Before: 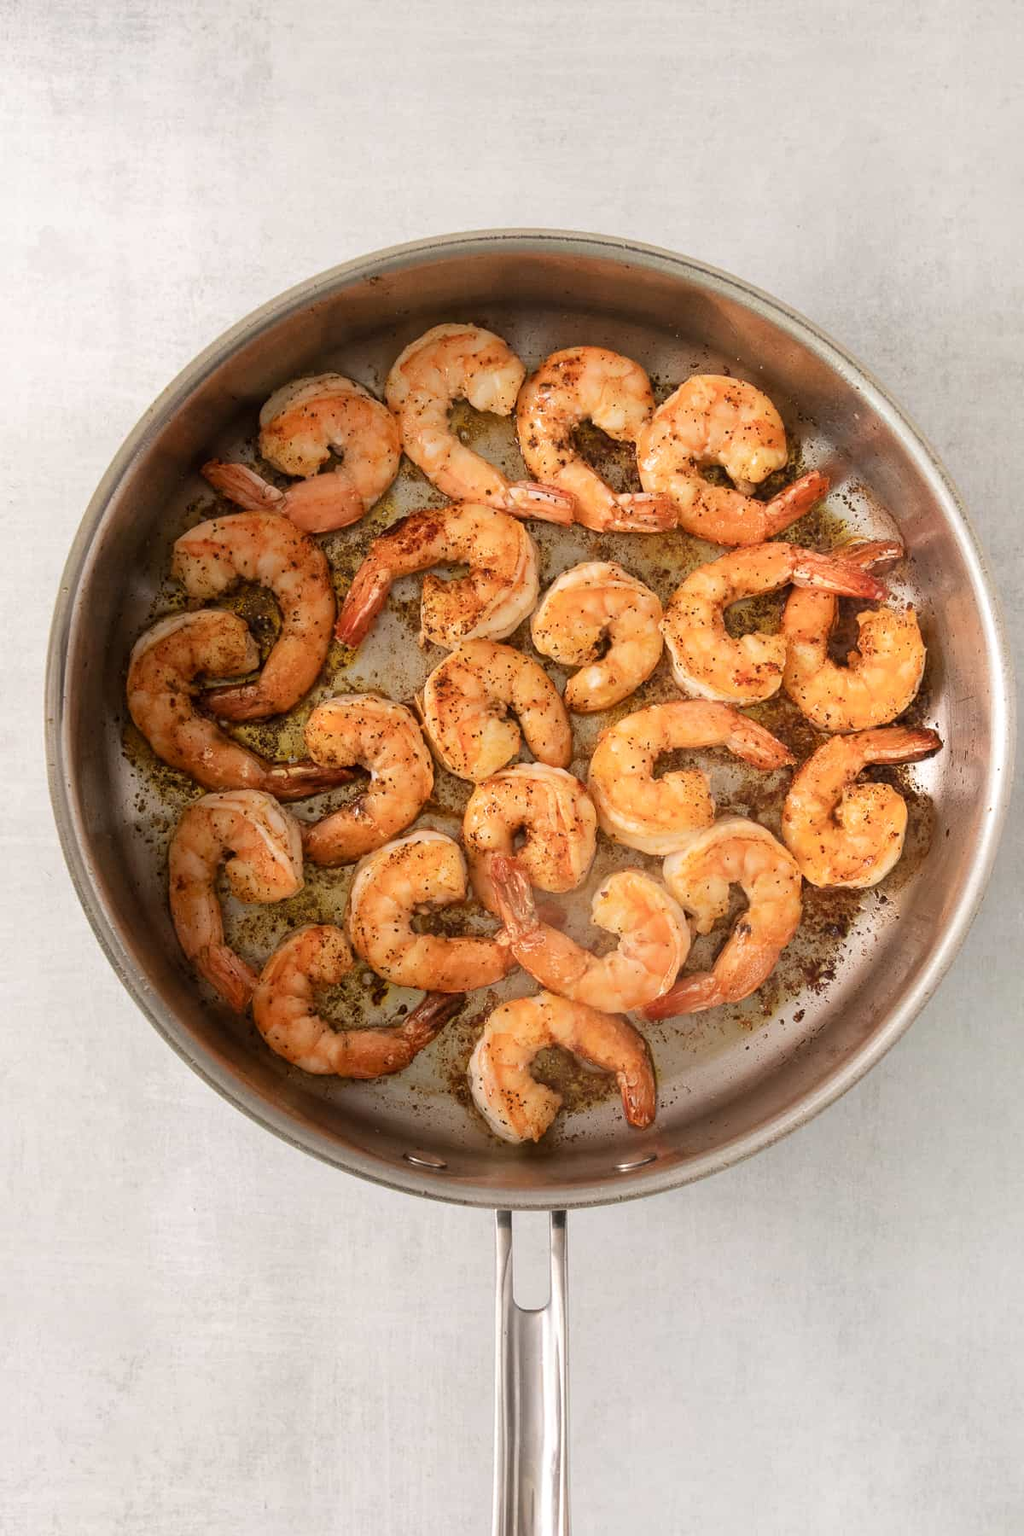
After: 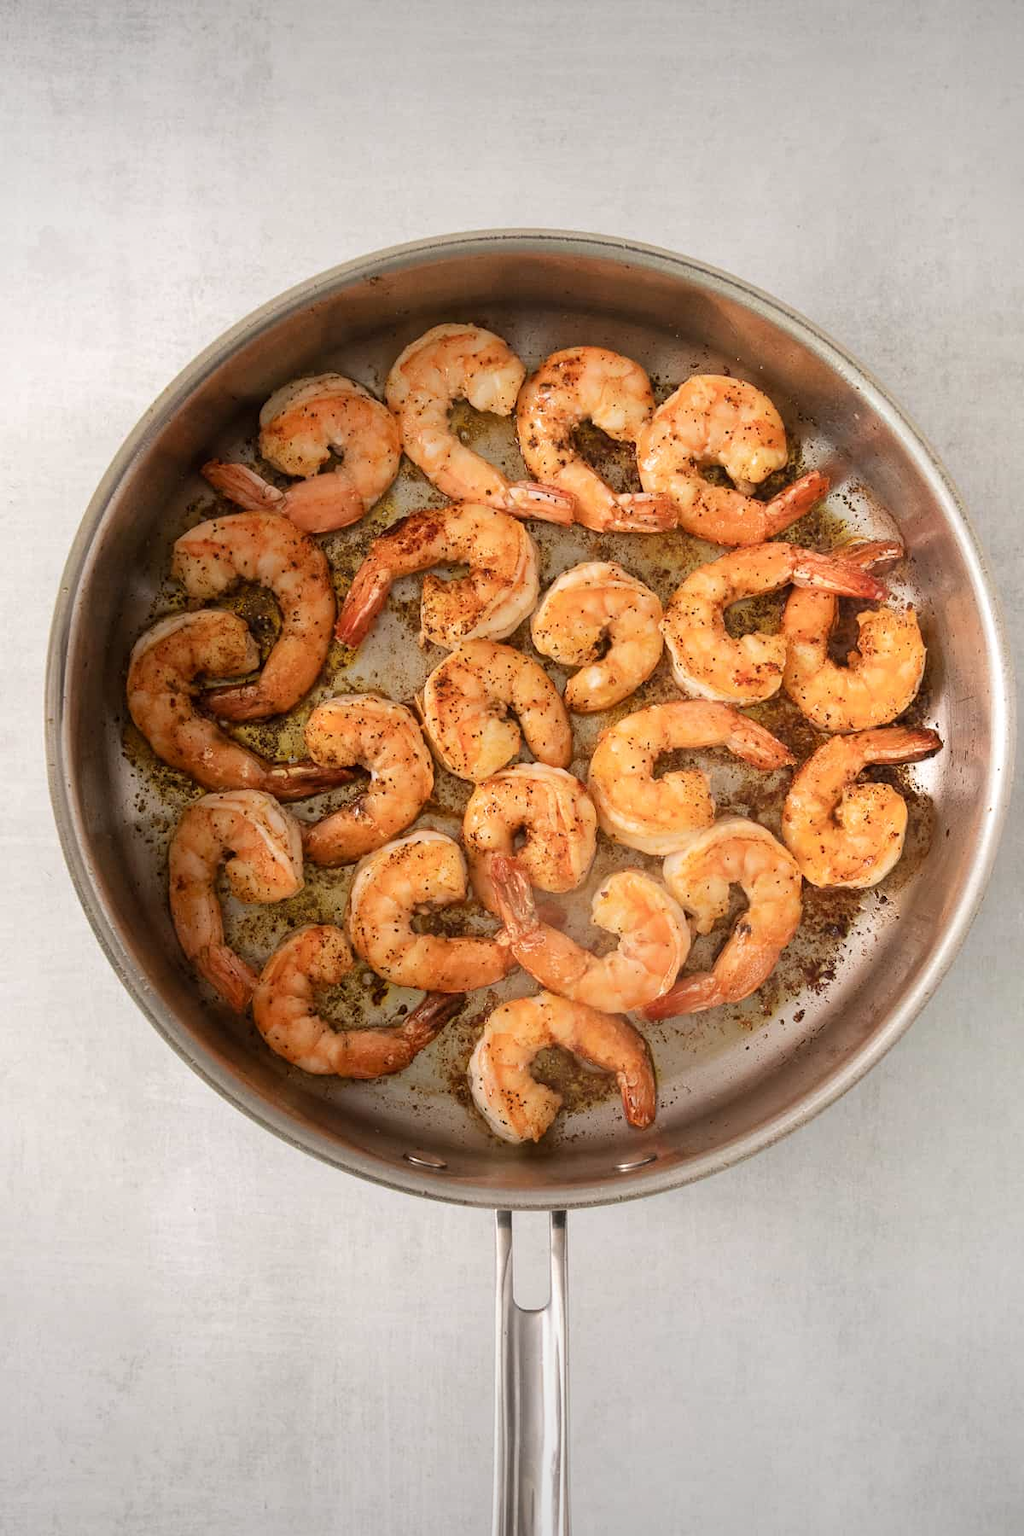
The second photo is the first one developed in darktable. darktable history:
vignetting: fall-off start 97.82%, fall-off radius 100.43%, width/height ratio 1.361, unbound false
